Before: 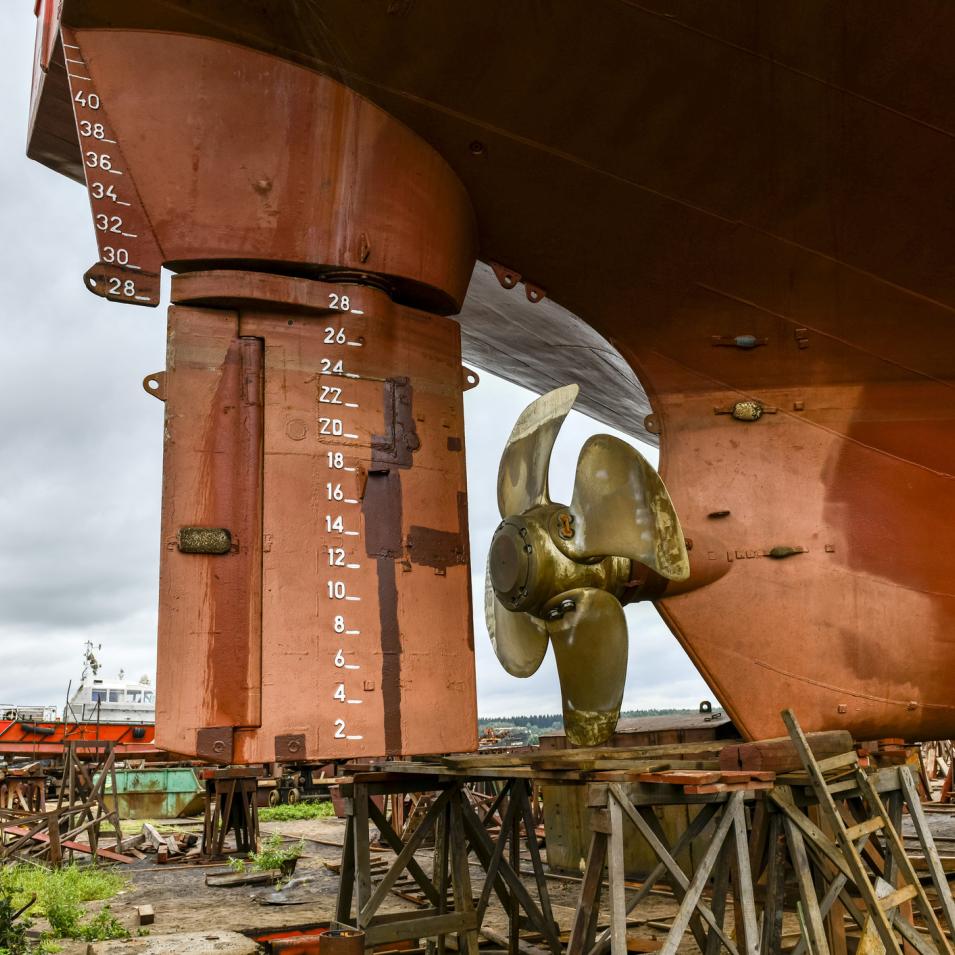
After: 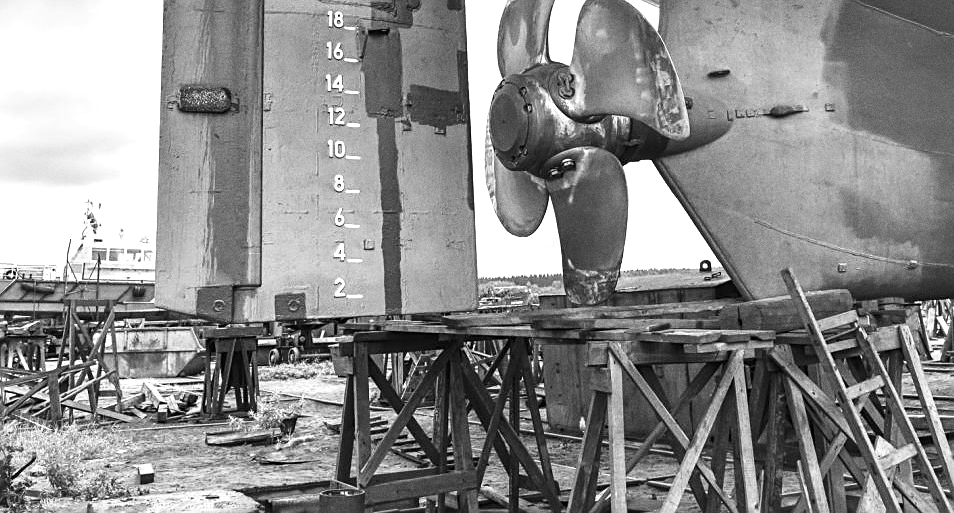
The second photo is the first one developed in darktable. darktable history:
crop and rotate: top 46.237%
contrast brightness saturation: contrast 0.1, saturation -0.36
exposure: black level correction 0, exposure 0.7 EV, compensate exposure bias true, compensate highlight preservation false
grain: coarseness 3.21 ISO
color balance: lift [1.004, 1.002, 1.002, 0.998], gamma [1, 1.007, 1.002, 0.993], gain [1, 0.977, 1.013, 1.023], contrast -3.64%
sharpen: on, module defaults
monochrome: on, module defaults
